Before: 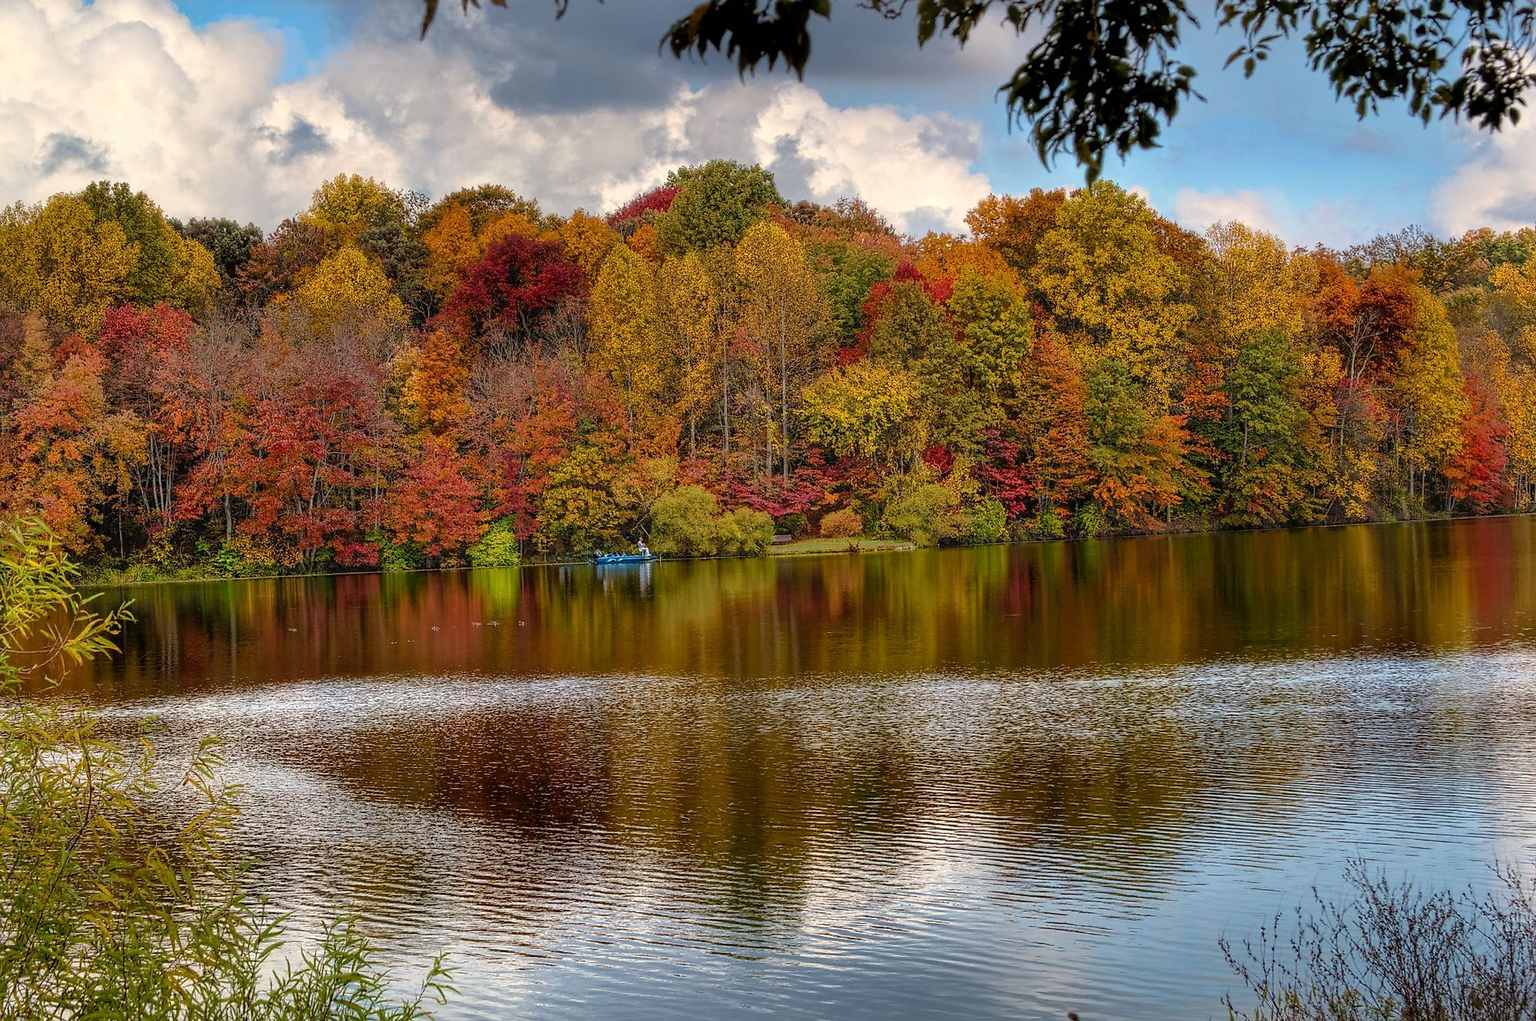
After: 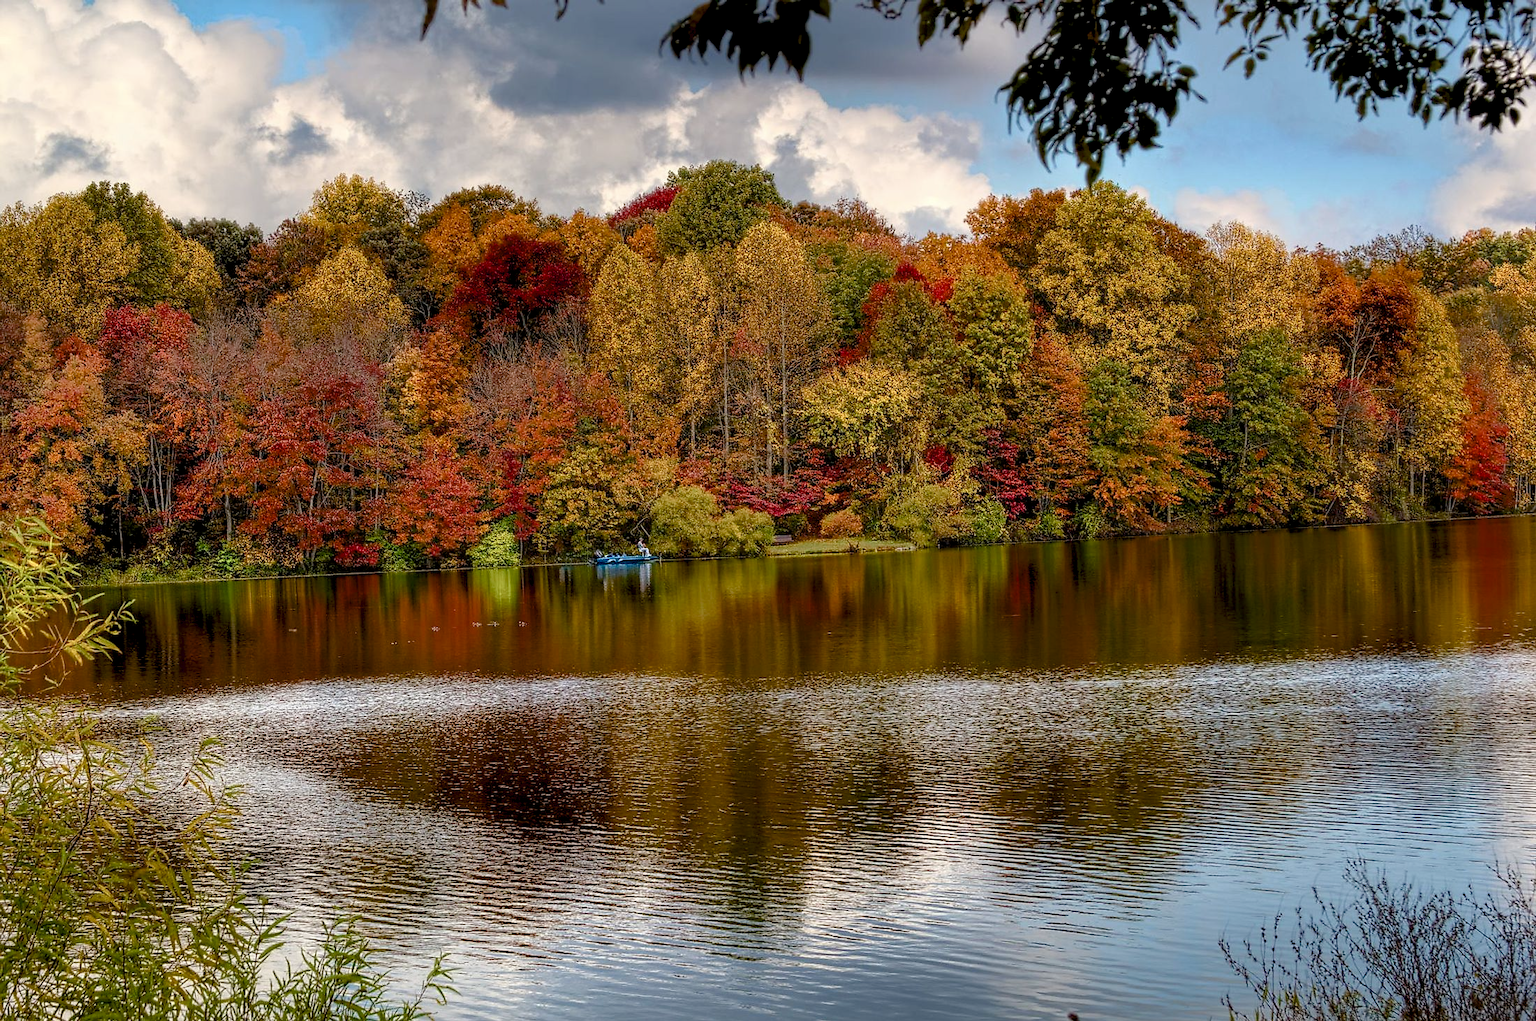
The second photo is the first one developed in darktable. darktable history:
color balance rgb: global offset › luminance -0.845%, linear chroma grading › global chroma 0.55%, perceptual saturation grading › global saturation 0.775%, perceptual saturation grading › highlights -19.677%, perceptual saturation grading › shadows 19.96%, saturation formula JzAzBz (2021)
